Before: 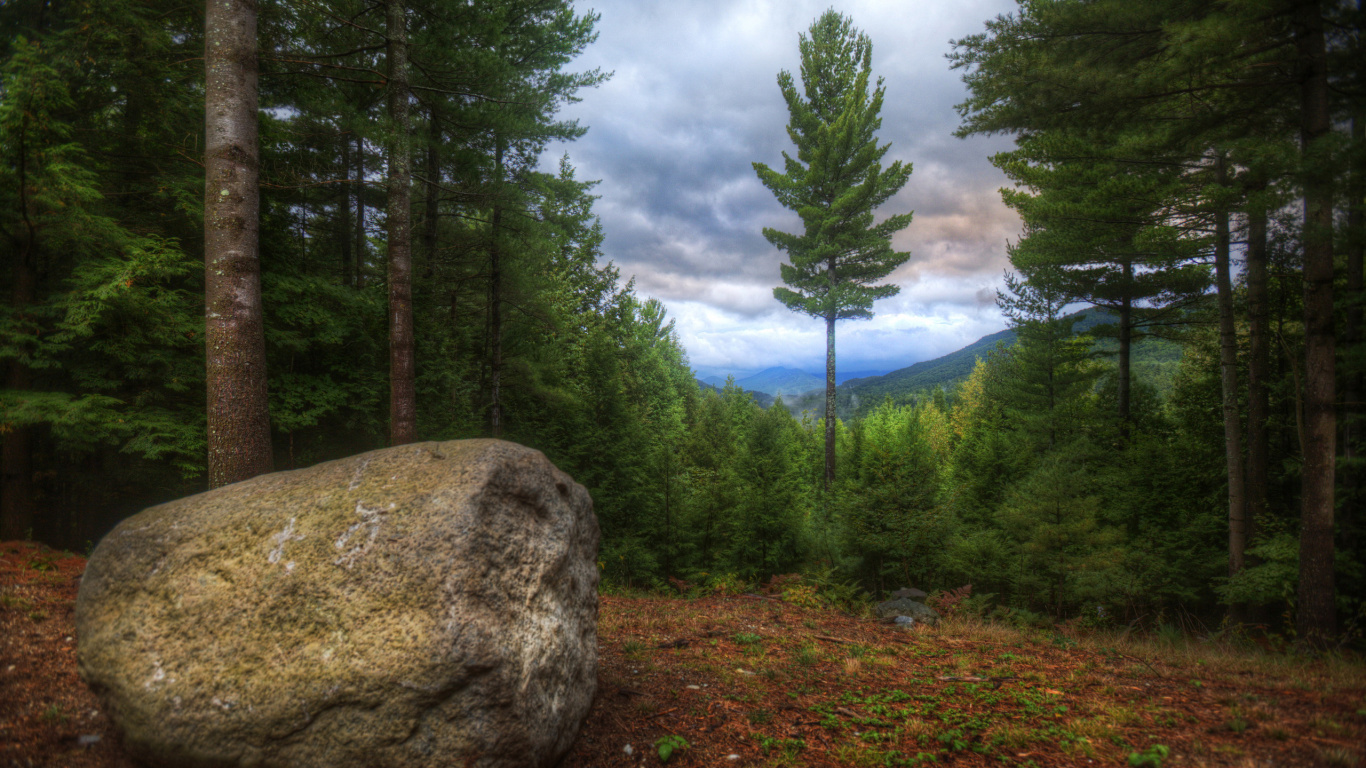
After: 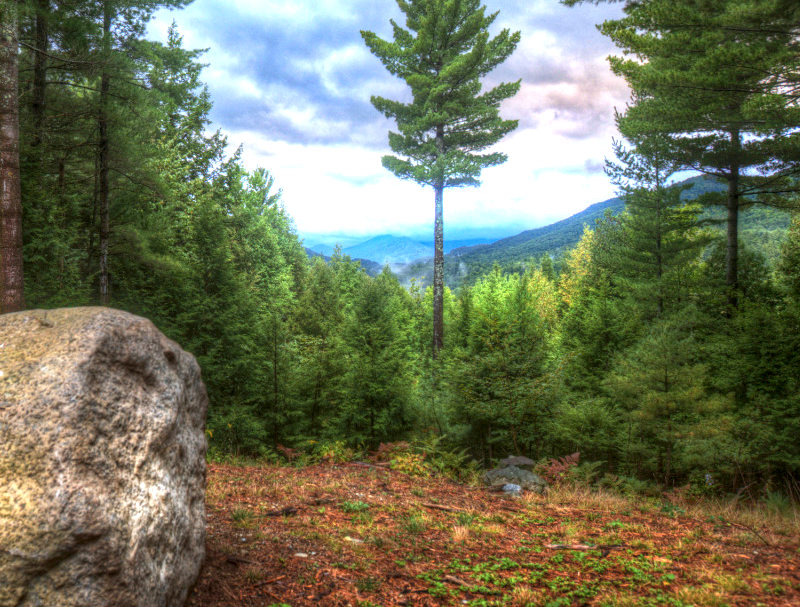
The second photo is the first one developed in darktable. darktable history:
crop and rotate: left 28.725%, top 17.245%, right 12.652%, bottom 3.714%
local contrast: on, module defaults
color correction: highlights a* -0.79, highlights b* -9.61
exposure: black level correction 0.001, exposure 1.117 EV, compensate exposure bias true, compensate highlight preservation false
color balance rgb: highlights gain › chroma 0.145%, highlights gain › hue 332.19°, perceptual saturation grading › global saturation 0.233%, global vibrance 20%
